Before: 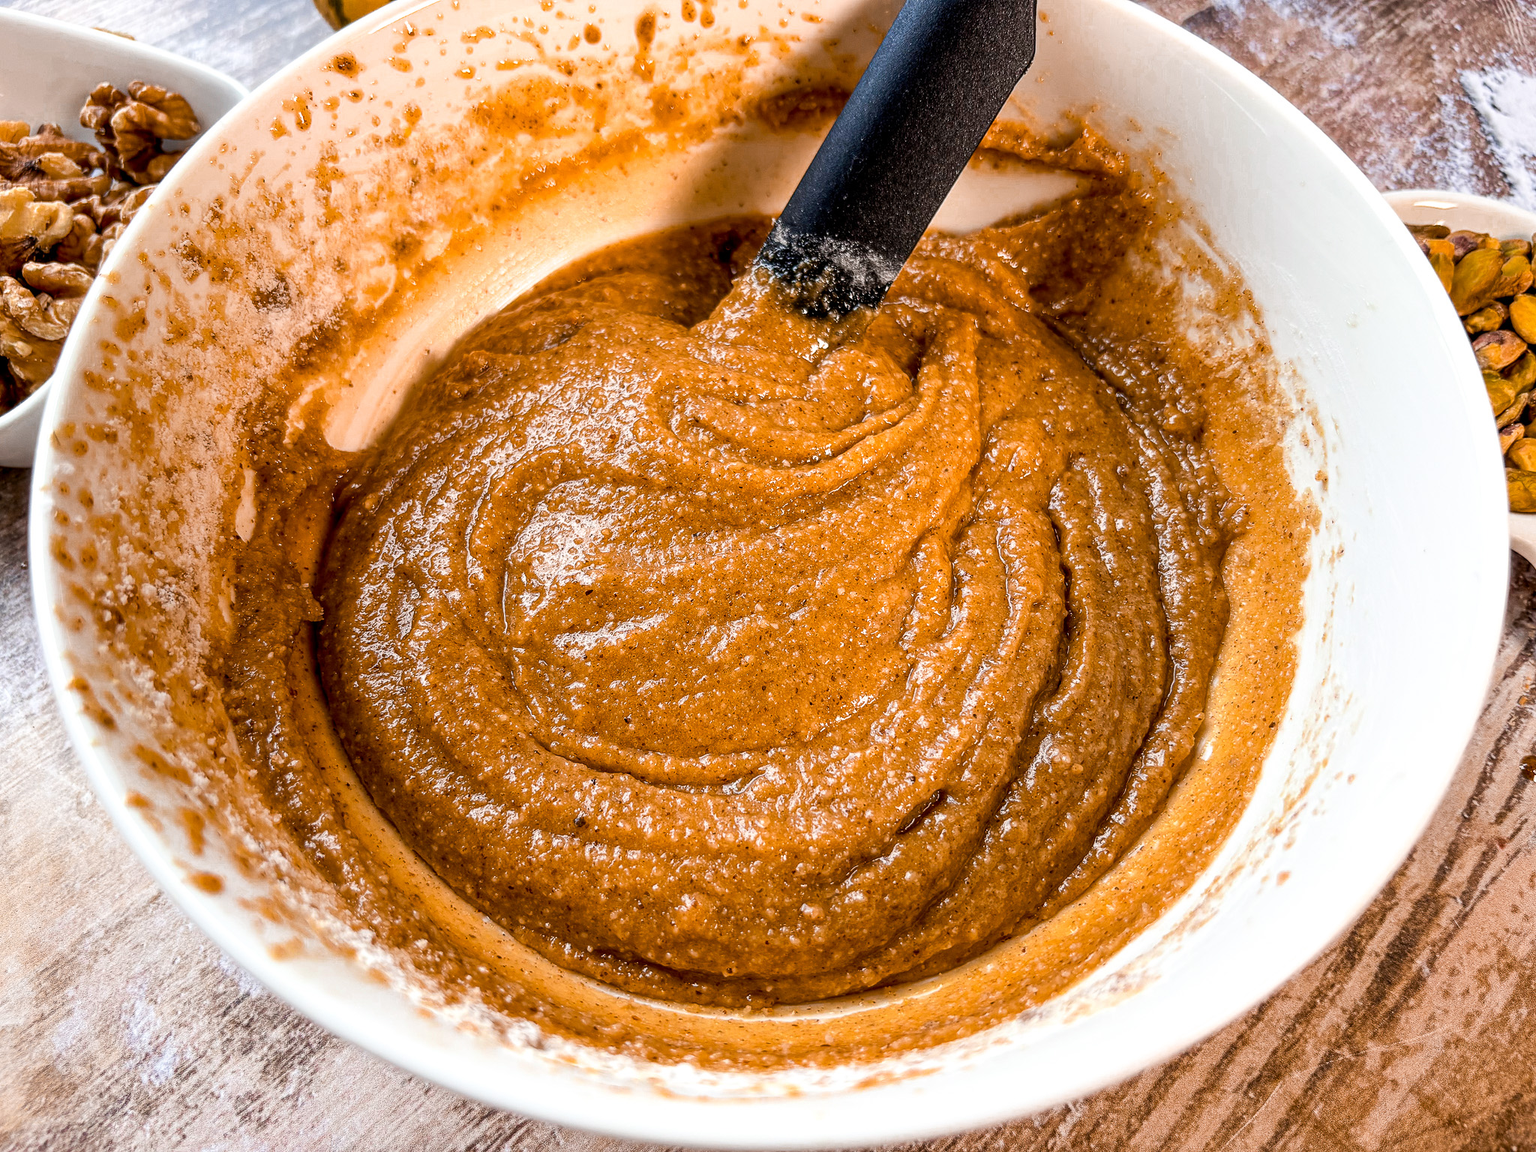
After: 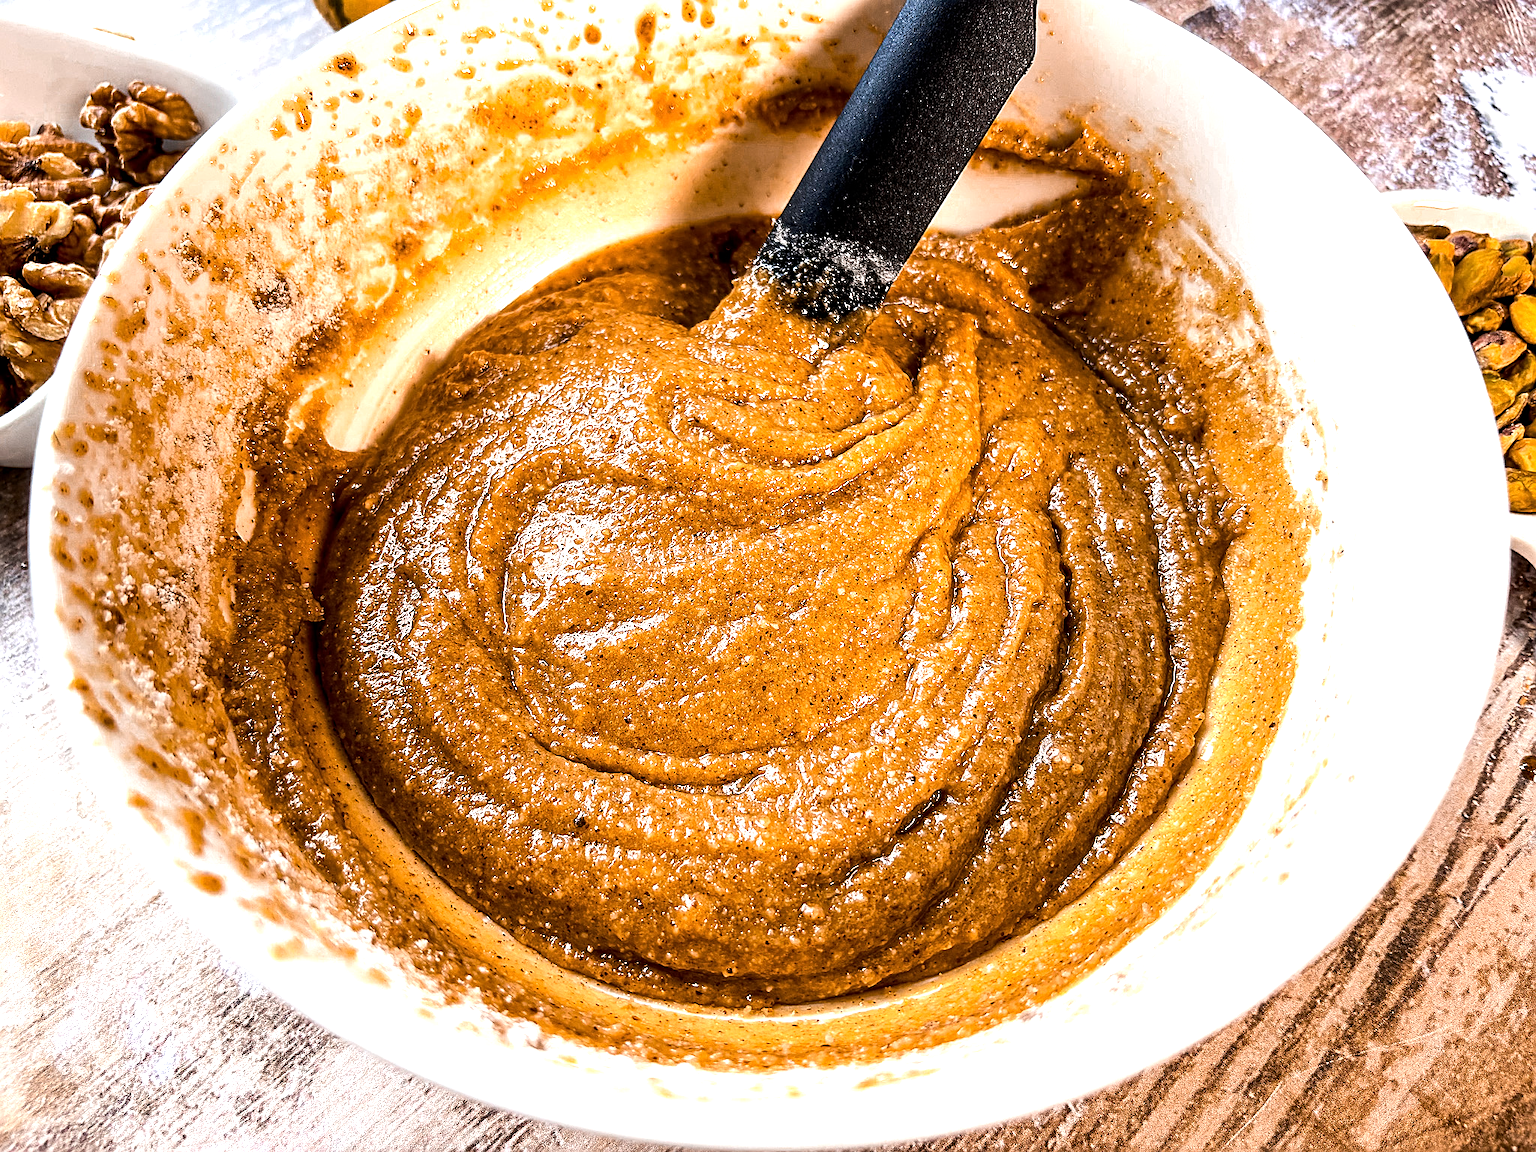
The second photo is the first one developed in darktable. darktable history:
sharpen: on, module defaults
tone equalizer: -8 EV -0.75 EV, -7 EV -0.7 EV, -6 EV -0.6 EV, -5 EV -0.4 EV, -3 EV 0.4 EV, -2 EV 0.6 EV, -1 EV 0.7 EV, +0 EV 0.75 EV, edges refinement/feathering 500, mask exposure compensation -1.57 EV, preserve details no
